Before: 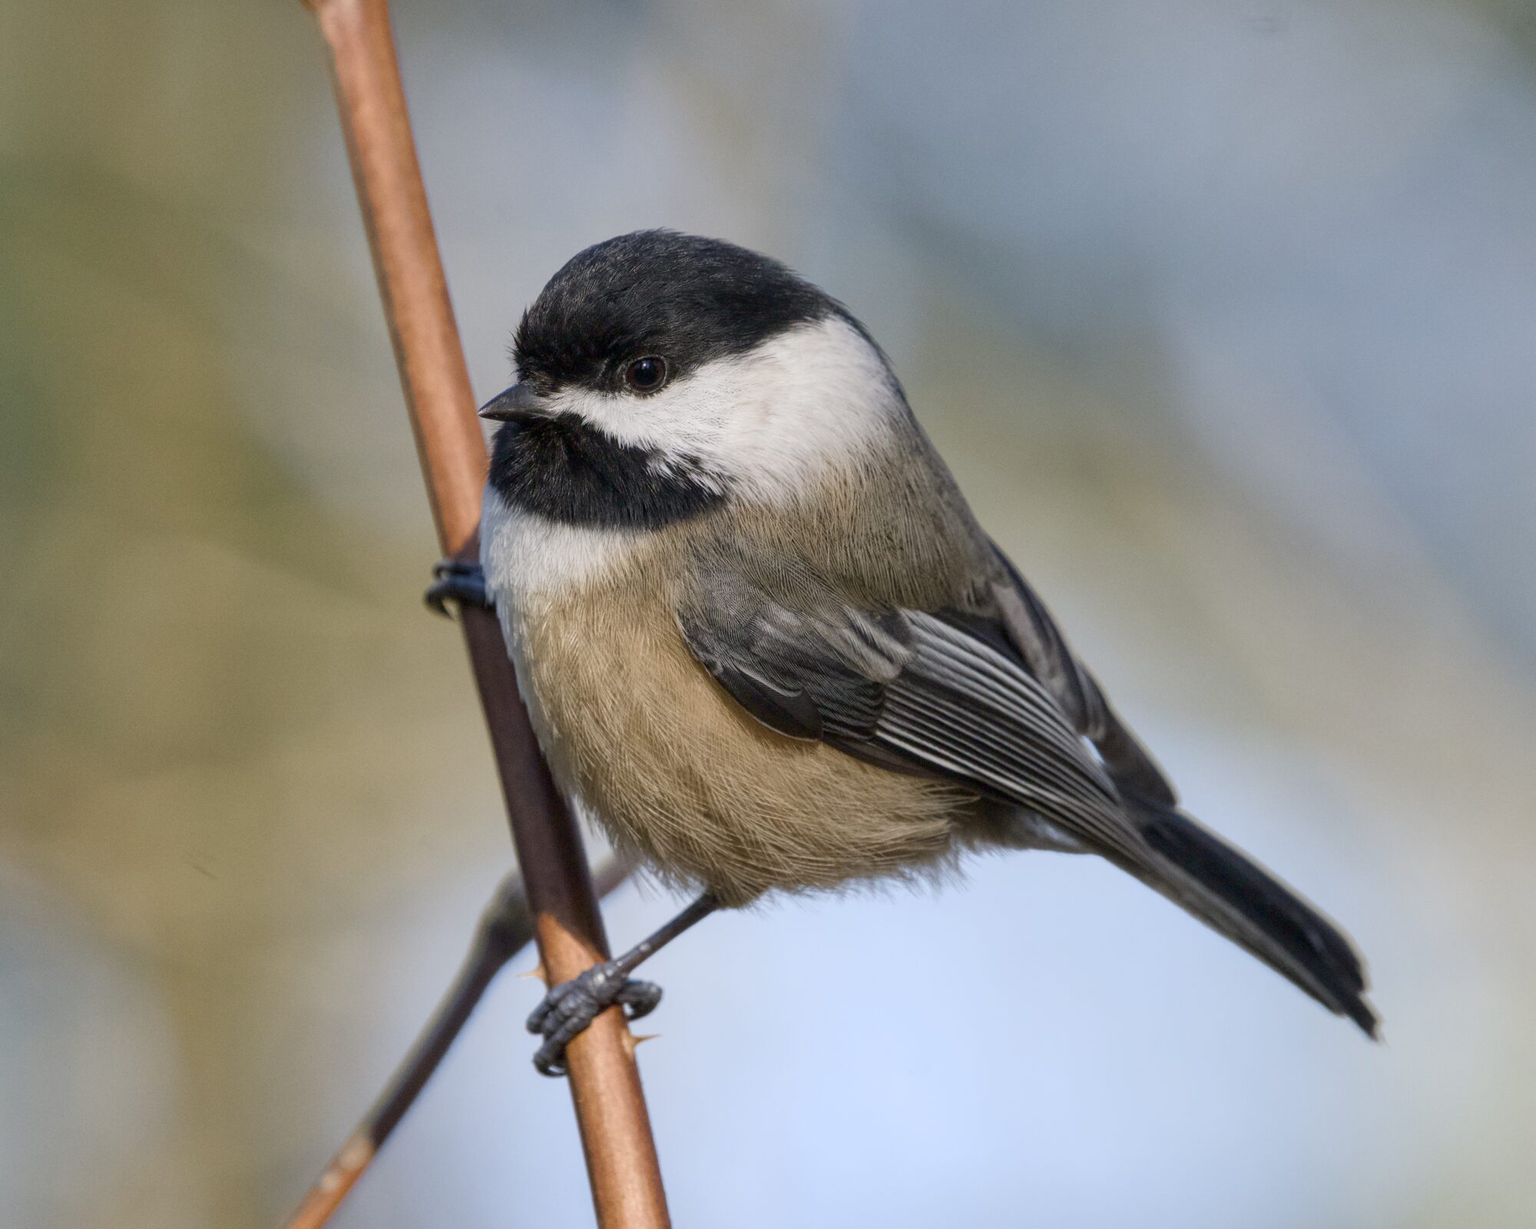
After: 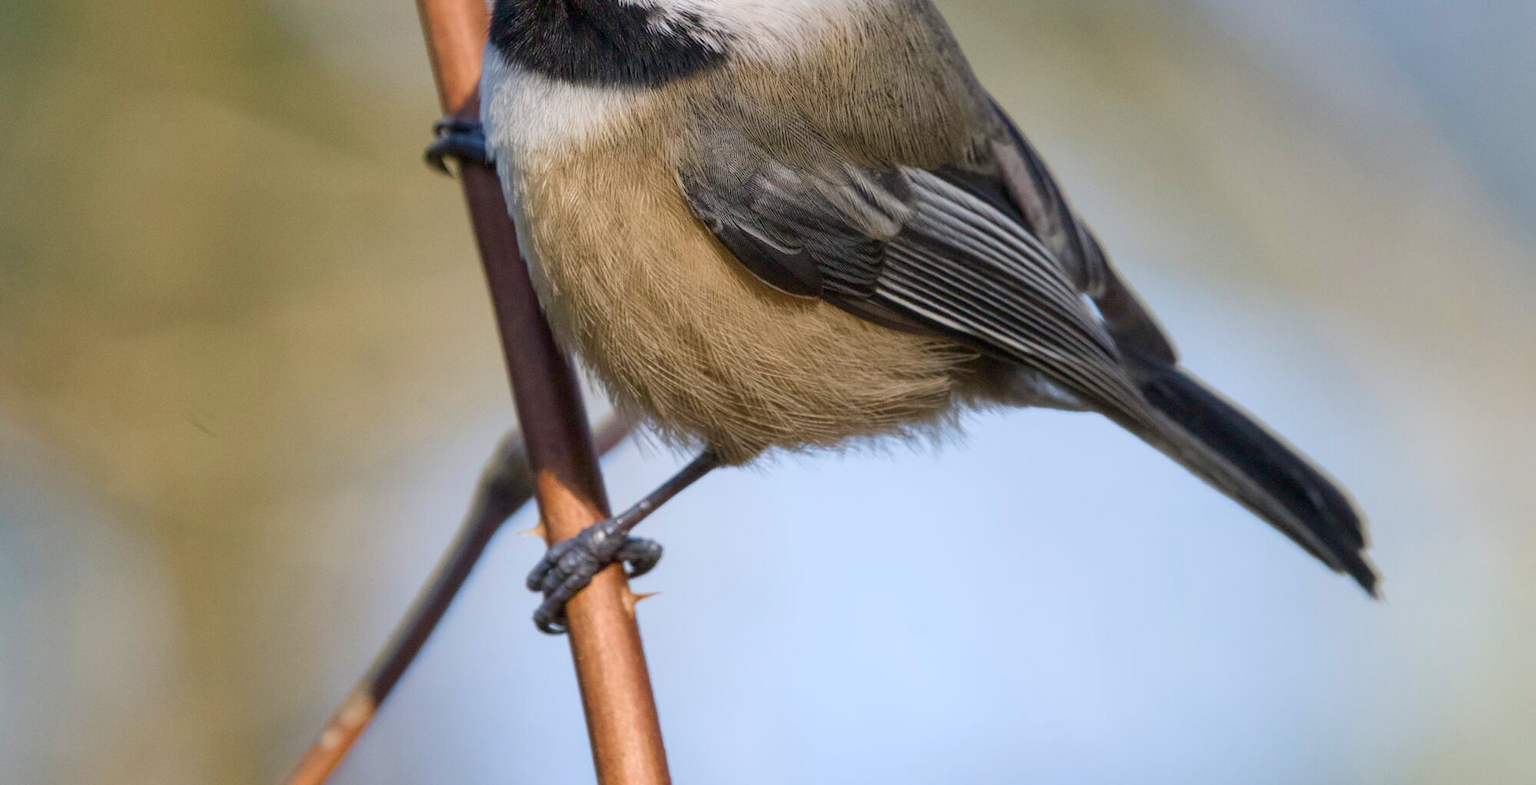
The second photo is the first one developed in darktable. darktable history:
crop and rotate: top 36.001%
velvia: strength 17.62%
